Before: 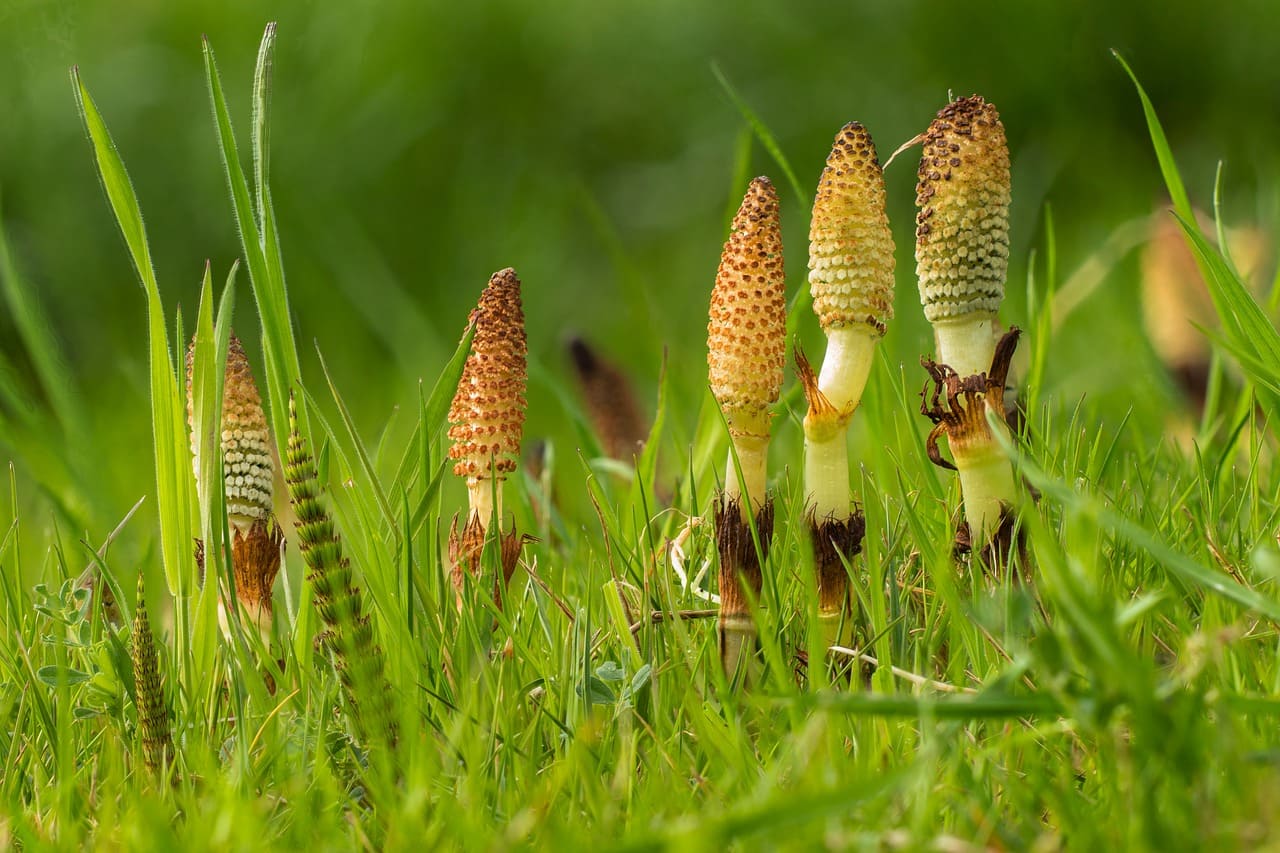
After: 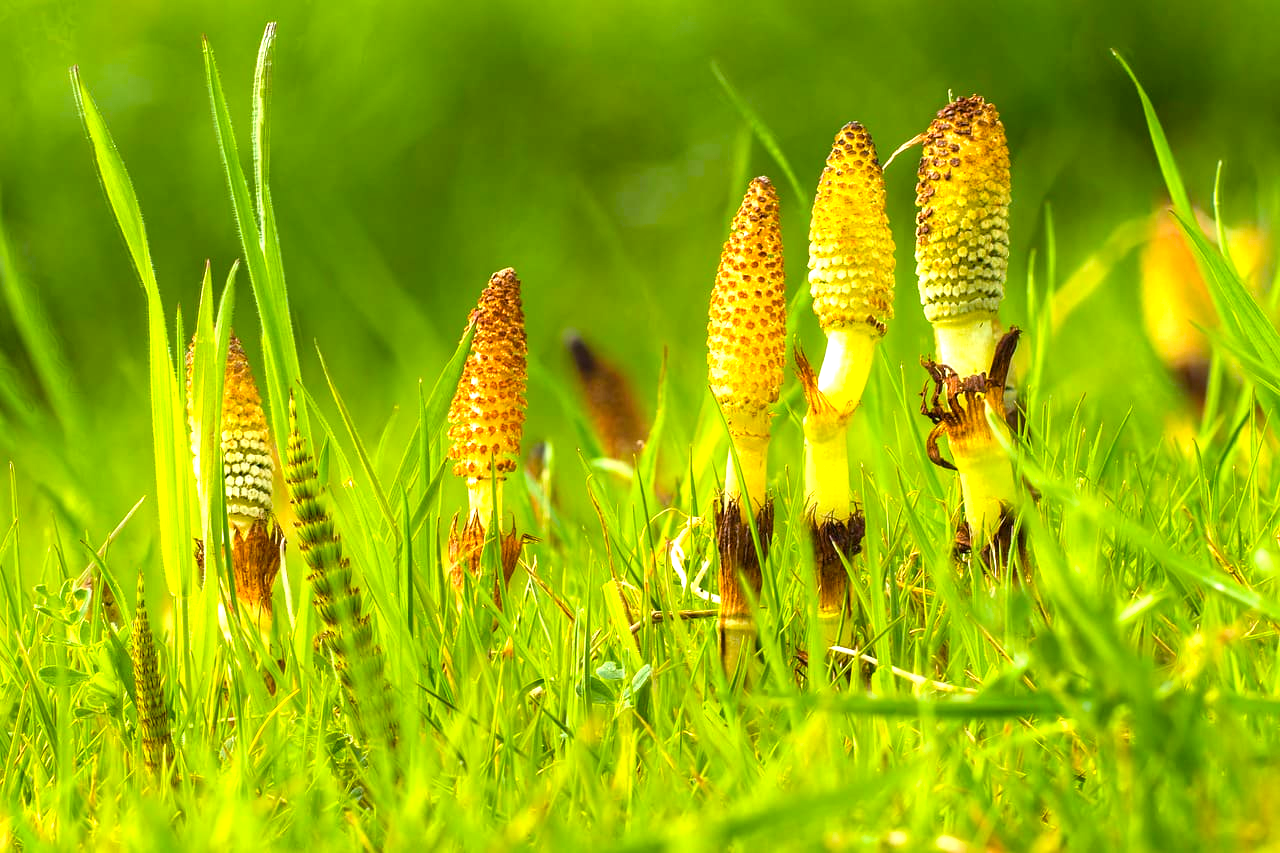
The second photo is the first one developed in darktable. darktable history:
contrast brightness saturation: saturation -0.05
exposure: exposure 1.137 EV, compensate highlight preservation false
color balance rgb: perceptual saturation grading › global saturation 30%, global vibrance 20%
